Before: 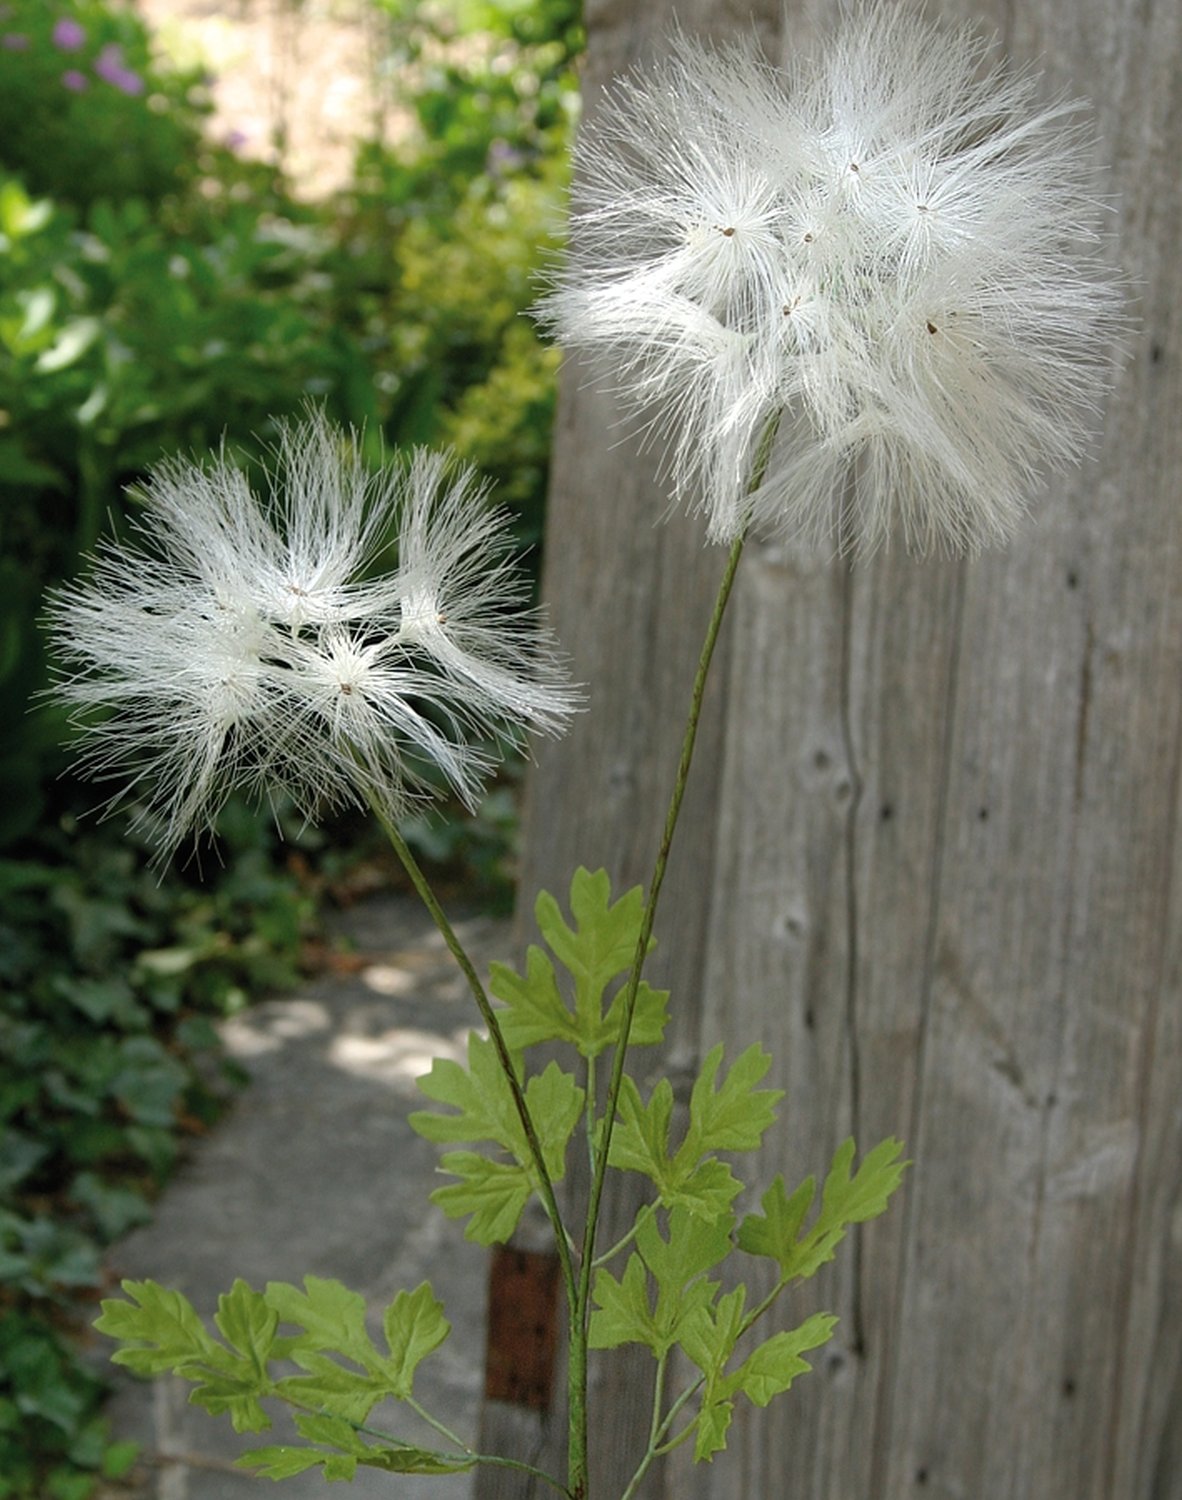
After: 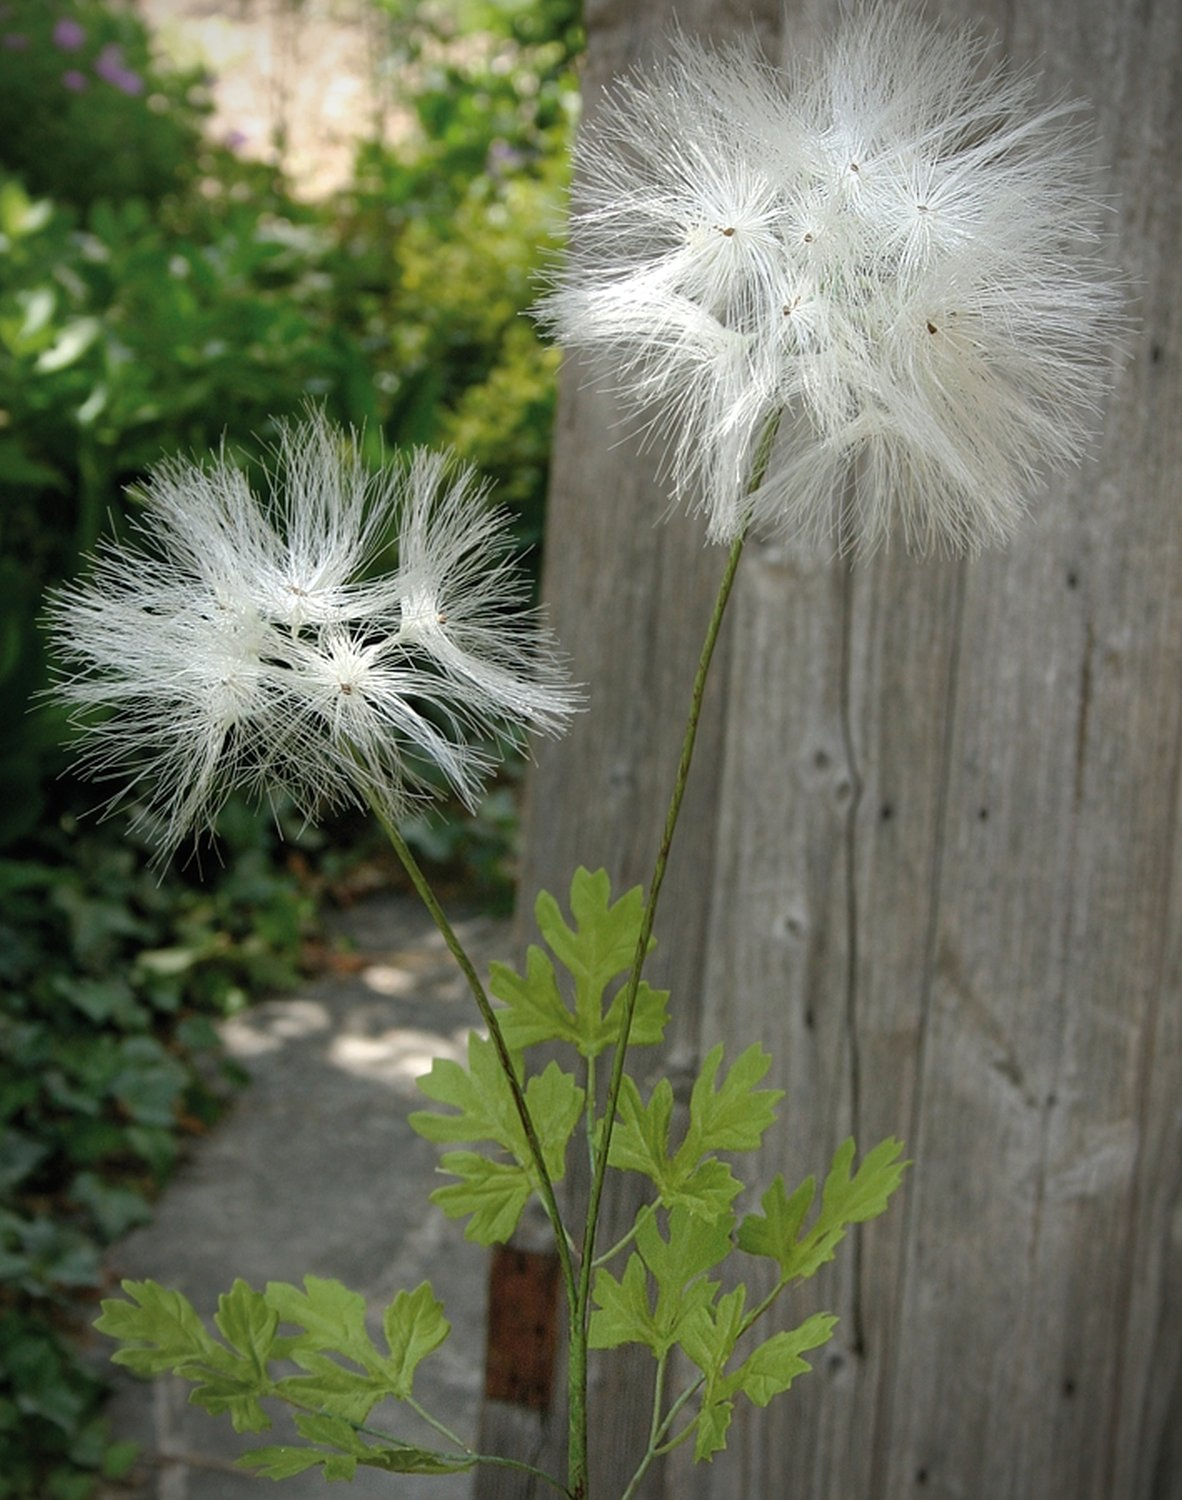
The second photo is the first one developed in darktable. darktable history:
tone equalizer: edges refinement/feathering 500, mask exposure compensation -1.57 EV, preserve details no
vignetting: brightness -0.579, saturation -0.266
